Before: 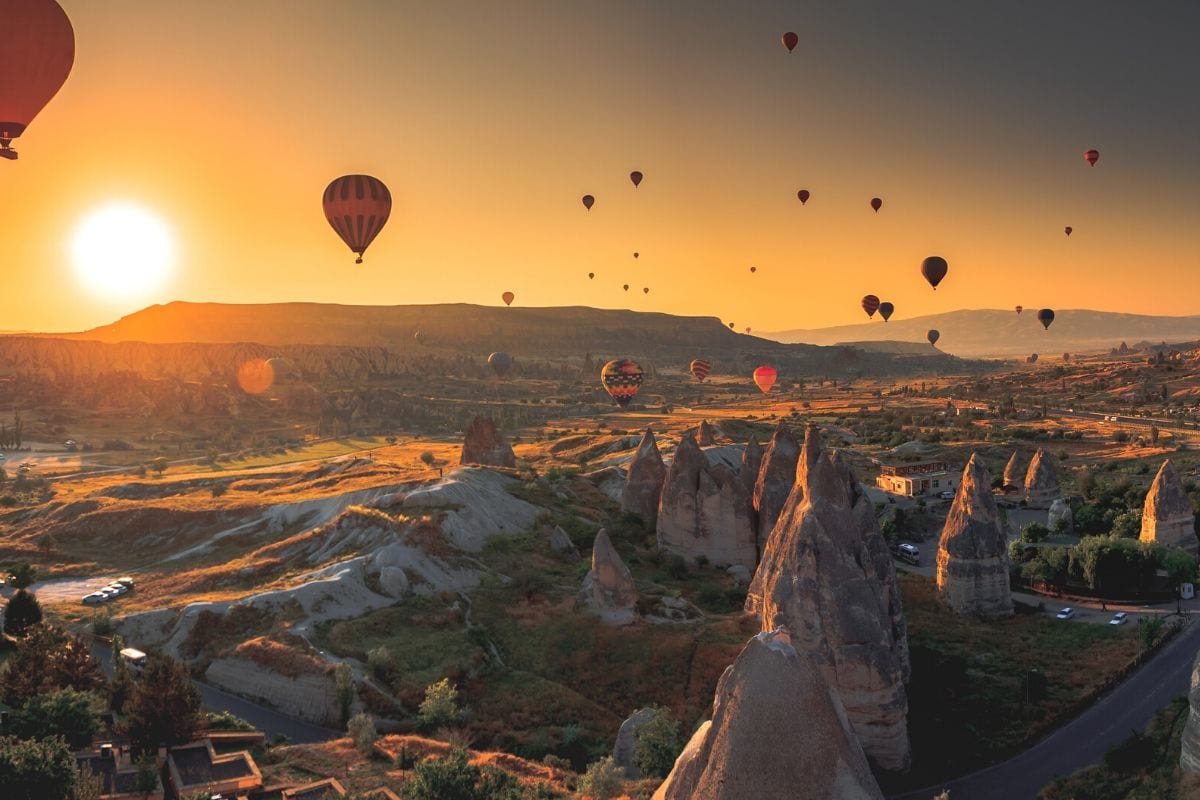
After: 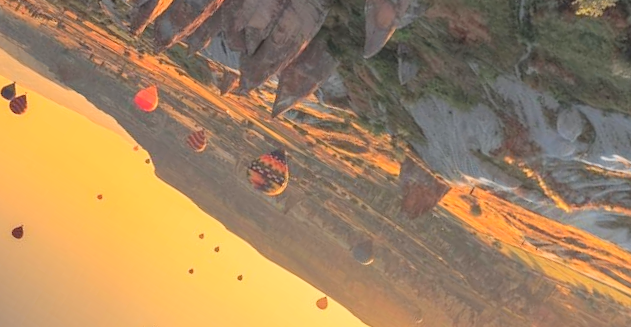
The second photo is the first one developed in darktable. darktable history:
contrast brightness saturation: contrast 0.1, brightness 0.298, saturation 0.142
crop and rotate: angle 147.87°, left 9.092%, top 15.622%, right 4.383%, bottom 17.051%
